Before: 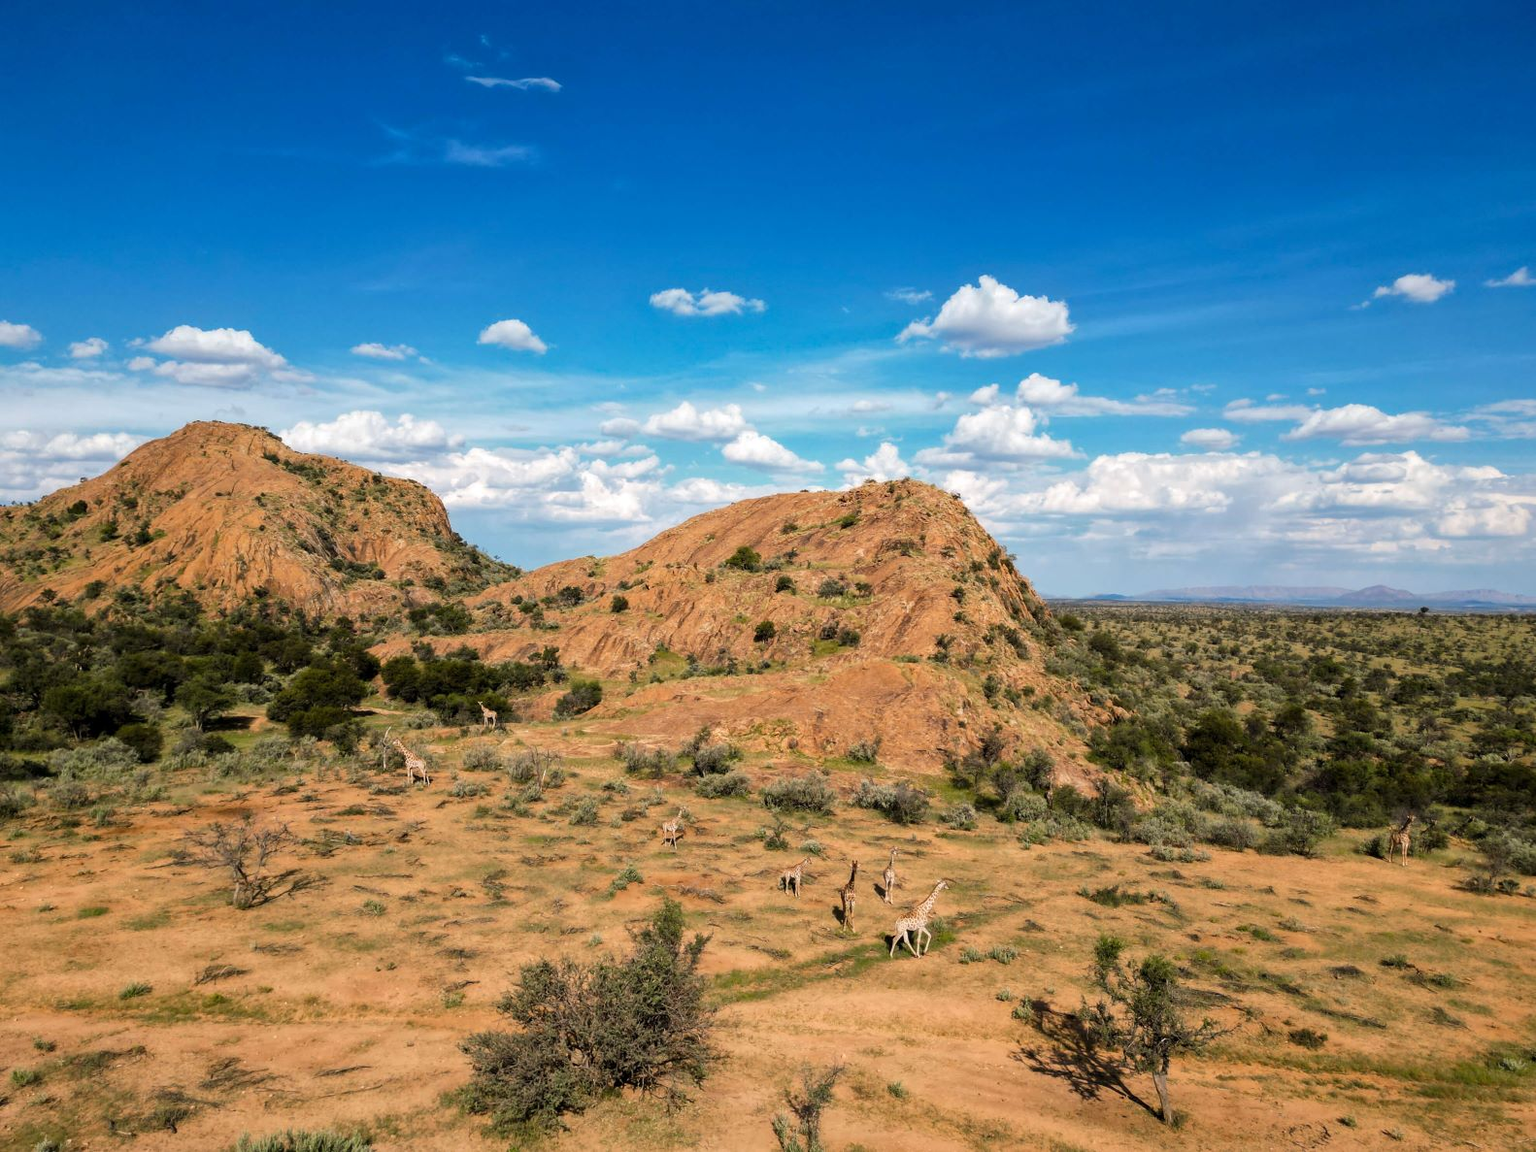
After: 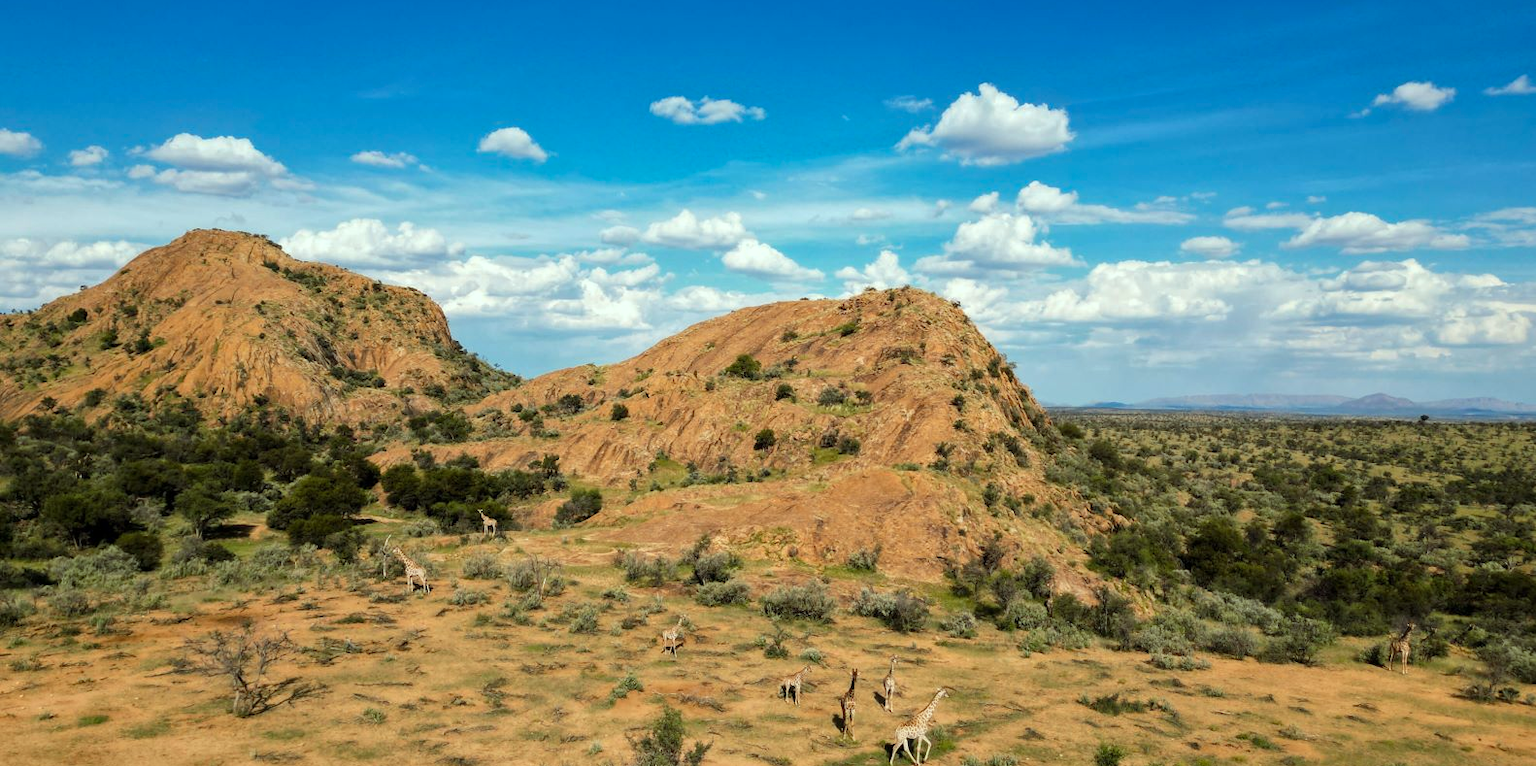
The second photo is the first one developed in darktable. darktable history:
crop: top 16.727%, bottom 16.727%
color correction: highlights a* -8, highlights b* 3.1
